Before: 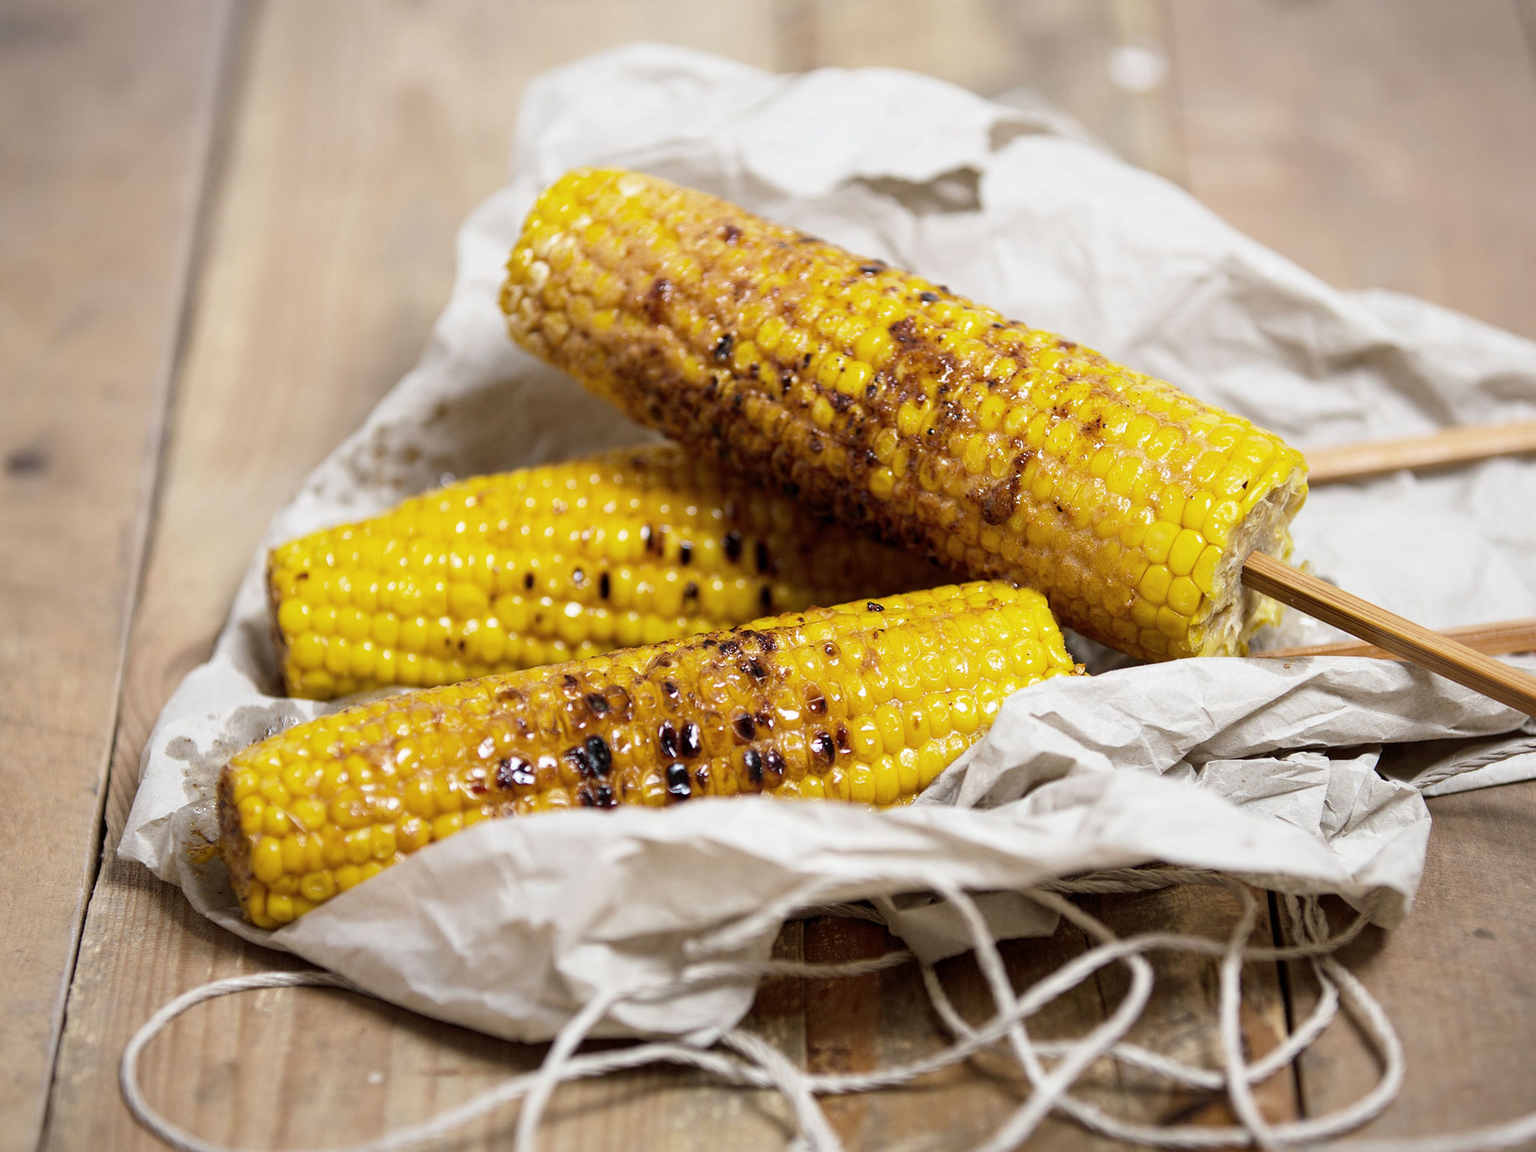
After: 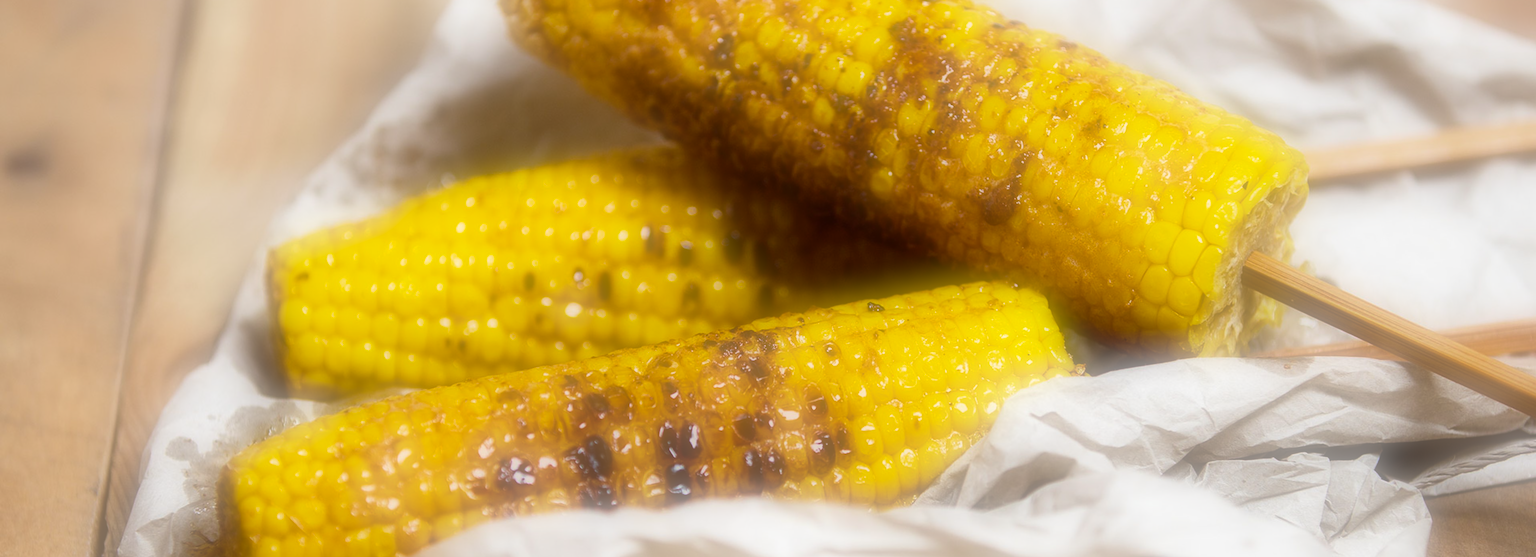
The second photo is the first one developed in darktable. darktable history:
crop and rotate: top 26.056%, bottom 25.543%
soften: on, module defaults
color balance rgb: linear chroma grading › global chroma 9.31%, global vibrance 41.49%
